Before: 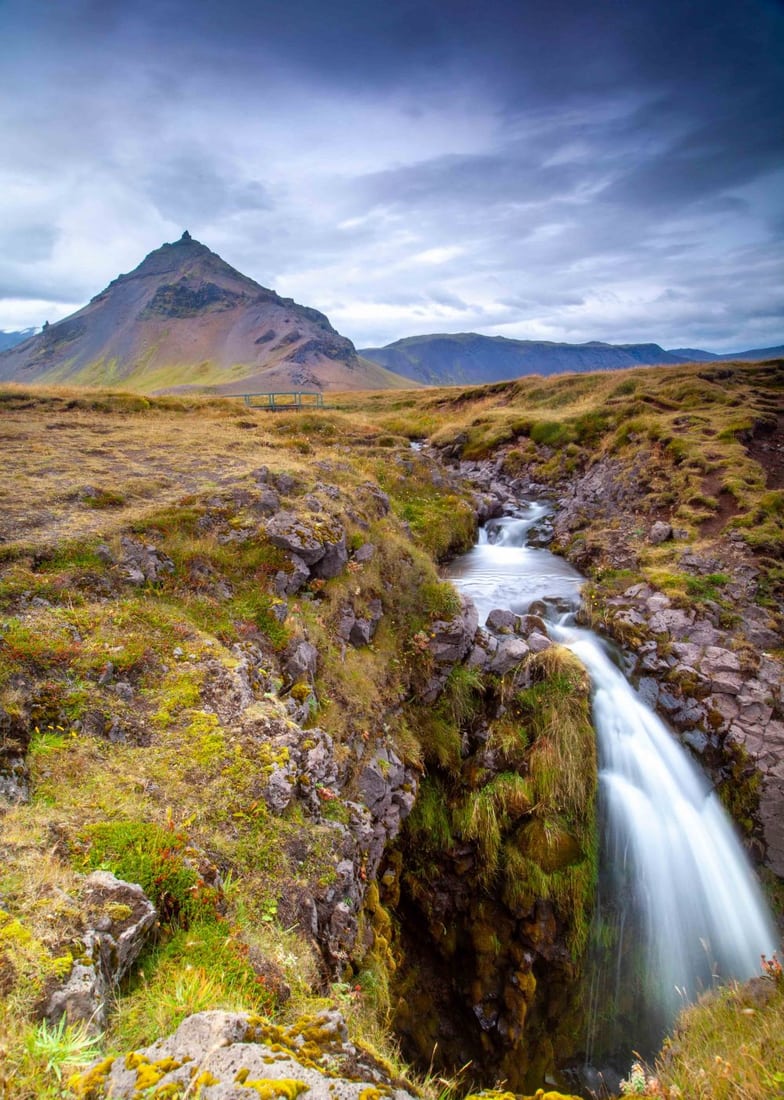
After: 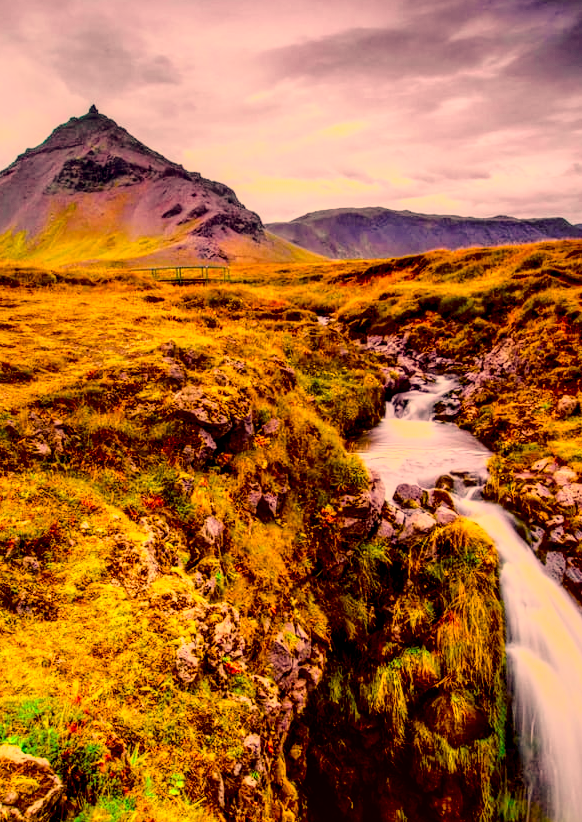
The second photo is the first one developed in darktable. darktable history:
color balance rgb: perceptual saturation grading › global saturation 24.408%, perceptual saturation grading › highlights -24.435%, perceptual saturation grading › mid-tones 24.568%, perceptual saturation grading › shadows 39.031%, perceptual brilliance grading › global brilliance 15.547%, perceptual brilliance grading › shadows -35.622%, global vibrance 20%
exposure: compensate exposure bias true, compensate highlight preservation false
shadows and highlights: on, module defaults
crop and rotate: left 12.04%, top 11.47%, right 13.684%, bottom 13.724%
color correction: highlights a* 10.41, highlights b* 30.8, shadows a* 2.87, shadows b* 17.8, saturation 1.73
local contrast: highlights 18%, detail 187%
tone curve: curves: ch0 [(0.003, 0.003) (0.104, 0.026) (0.236, 0.181) (0.401, 0.443) (0.495, 0.55) (0.625, 0.67) (0.819, 0.841) (0.96, 0.899)]; ch1 [(0, 0) (0.161, 0.092) (0.37, 0.302) (0.424, 0.402) (0.45, 0.466) (0.495, 0.51) (0.573, 0.571) (0.638, 0.641) (0.751, 0.741) (1, 1)]; ch2 [(0, 0) (0.352, 0.403) (0.466, 0.443) (0.524, 0.526) (0.56, 0.556) (1, 1)], color space Lab, independent channels, preserve colors none
filmic rgb: black relative exposure -7.65 EV, white relative exposure 4.56 EV, hardness 3.61
